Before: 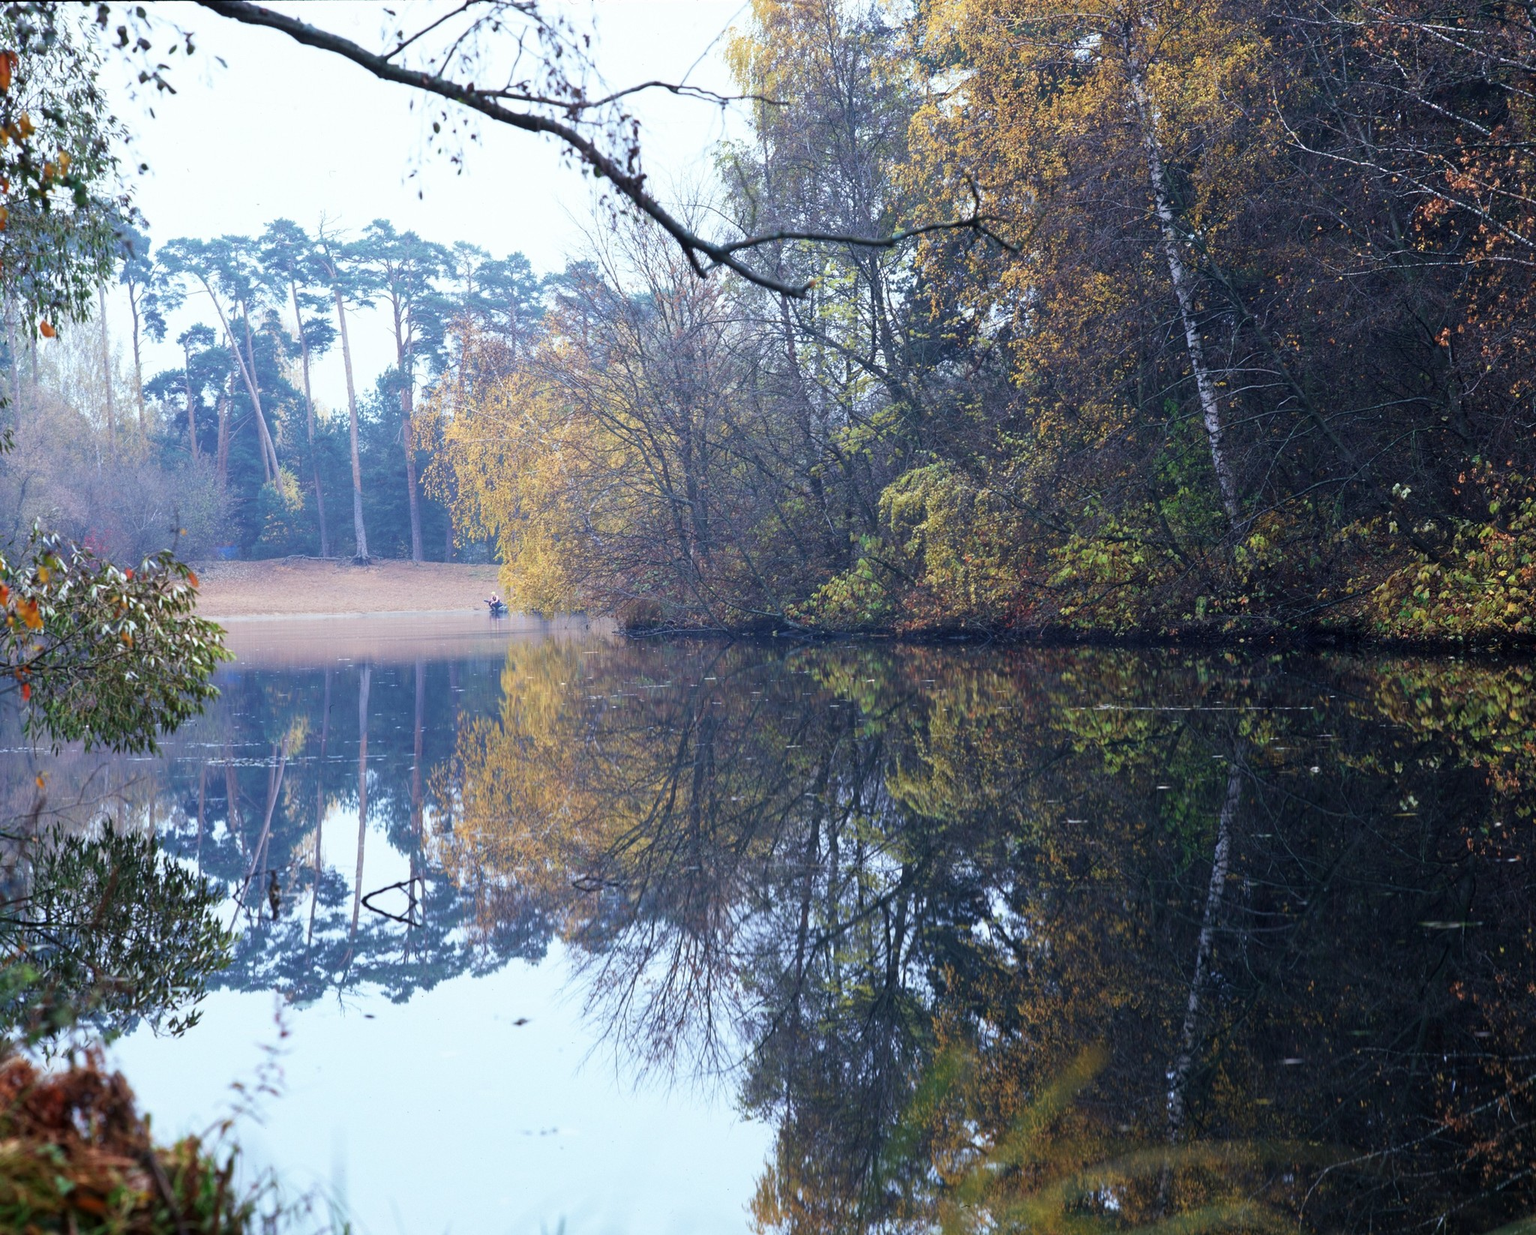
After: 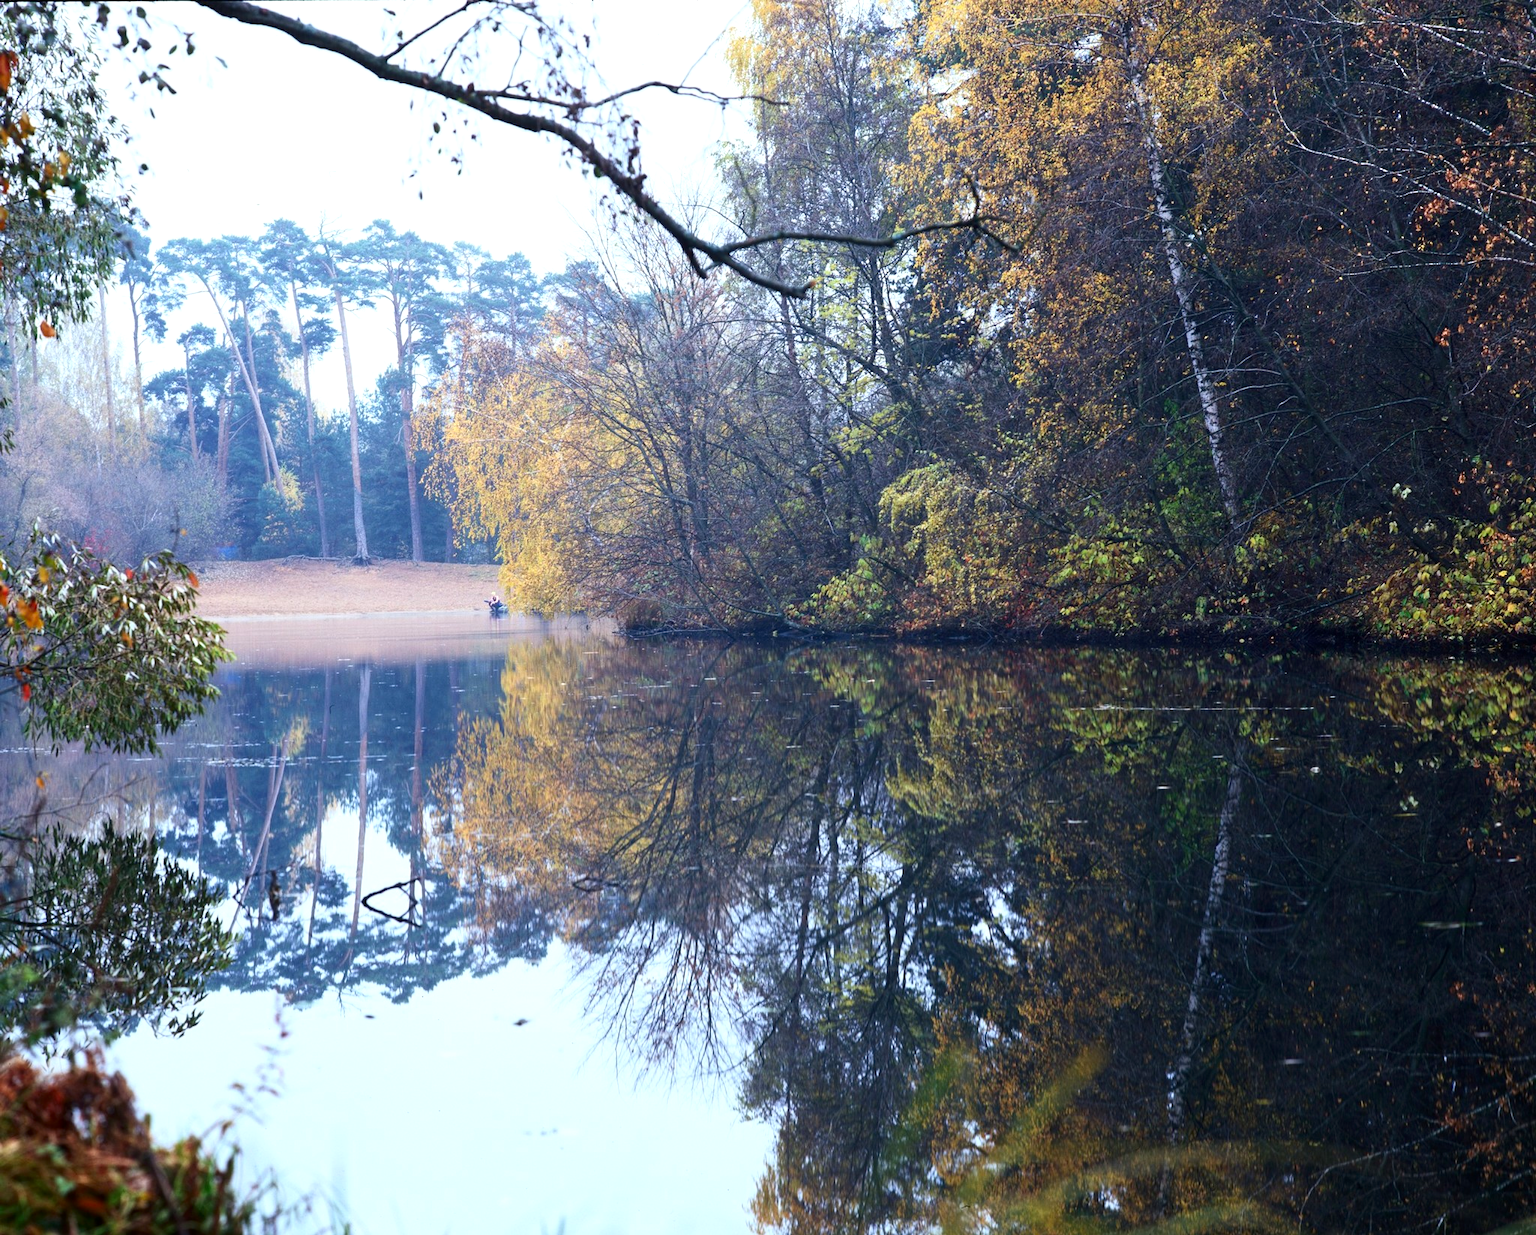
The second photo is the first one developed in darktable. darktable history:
sharpen: radius 2.914, amount 0.881, threshold 47.29
contrast brightness saturation: contrast 0.152, brightness -0.014, saturation 0.103
exposure: exposure 0.212 EV, compensate exposure bias true, compensate highlight preservation false
